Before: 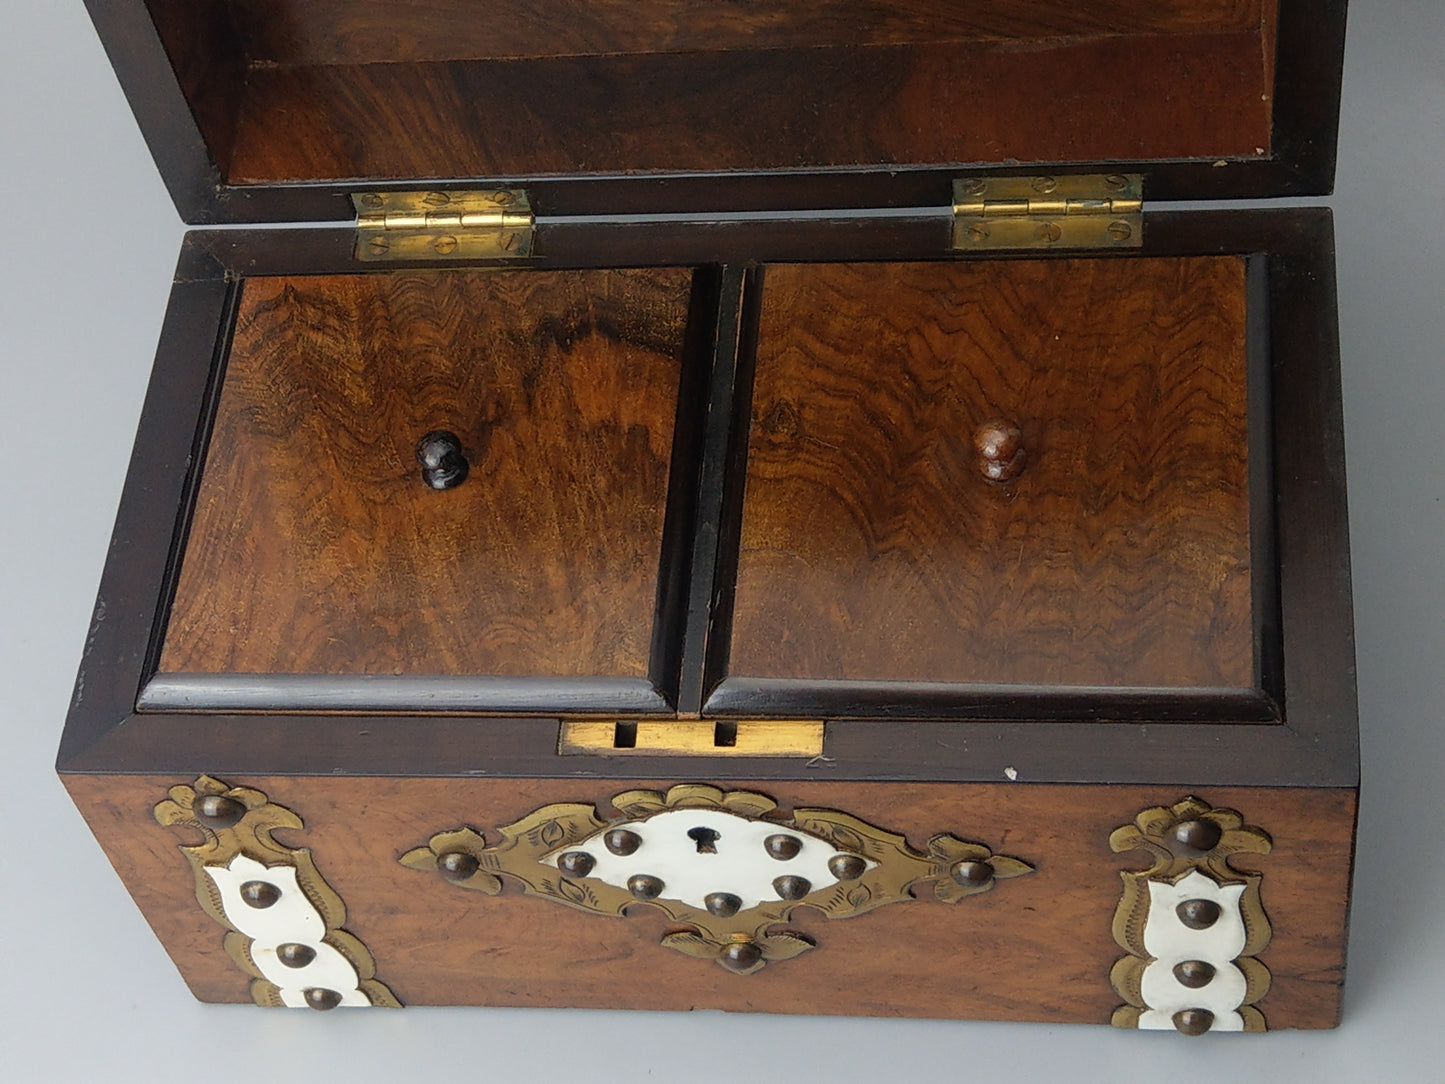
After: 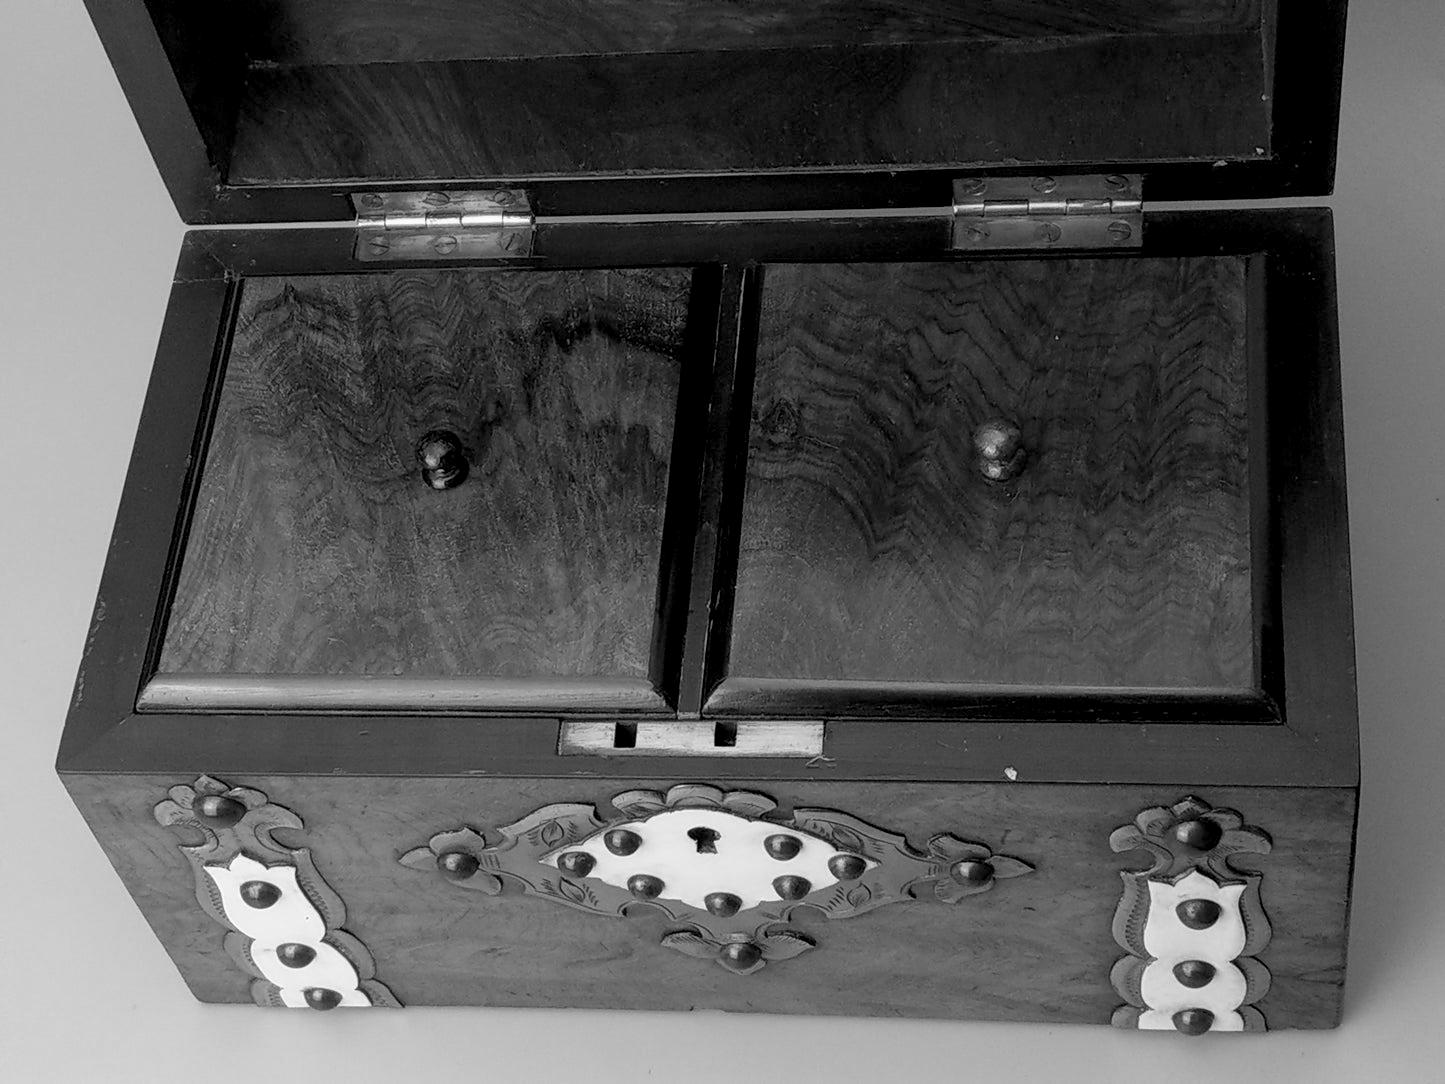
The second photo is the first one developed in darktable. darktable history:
exposure: black level correction 0.009, compensate highlight preservation false
monochrome: on, module defaults
